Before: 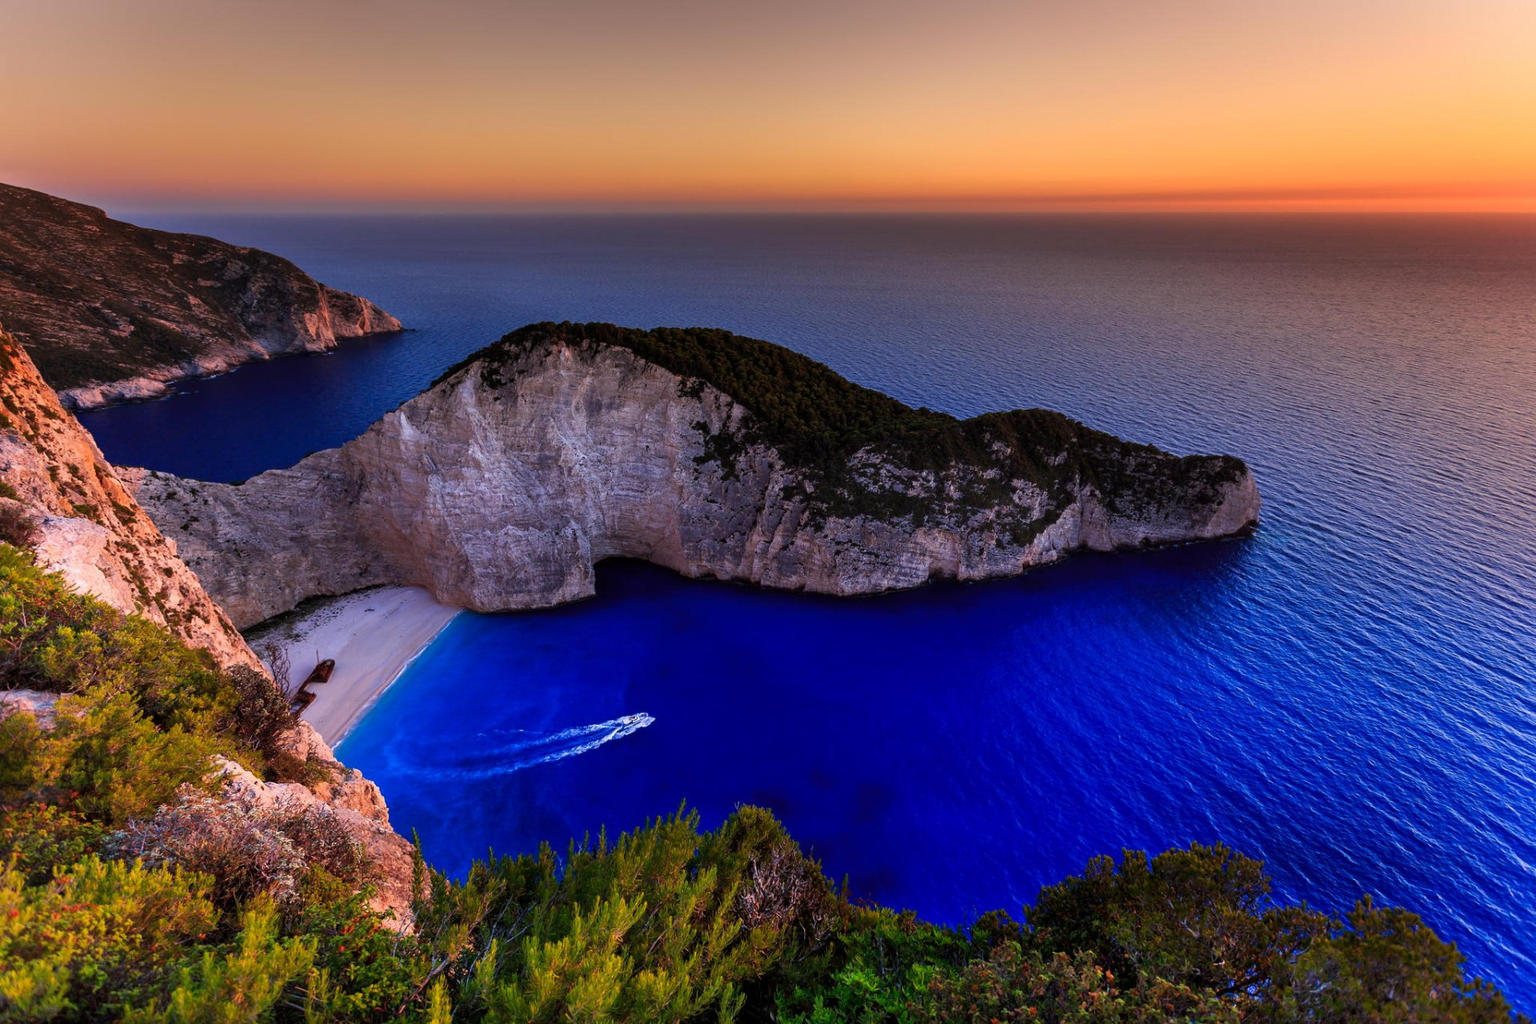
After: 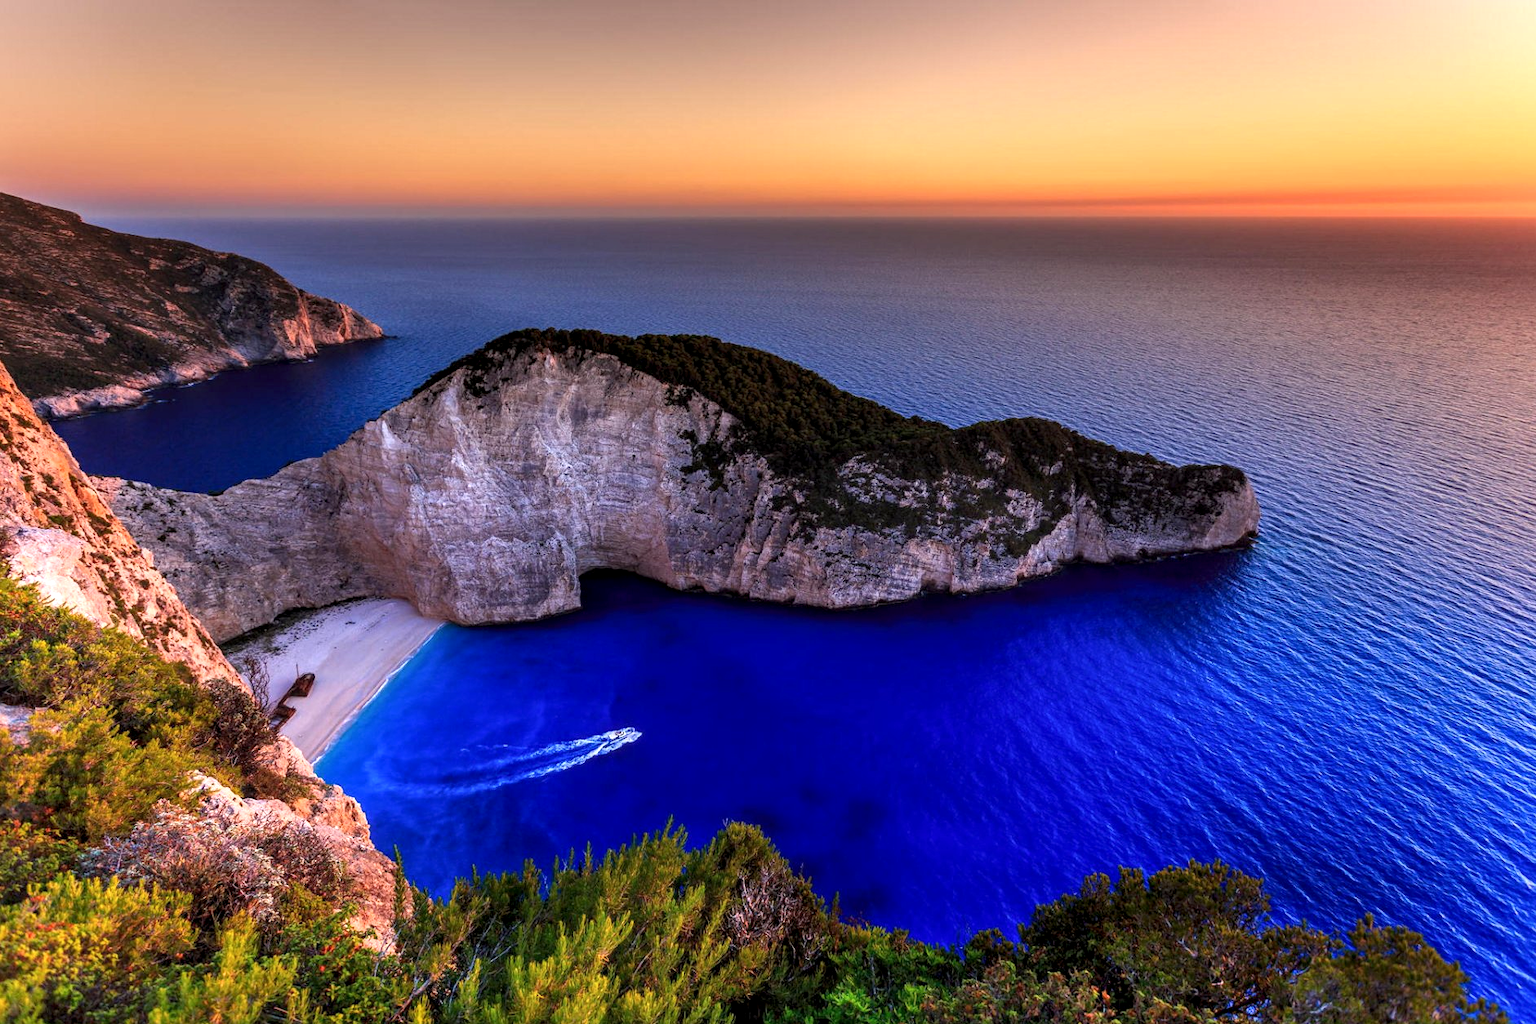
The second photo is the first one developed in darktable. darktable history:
exposure: black level correction 0, exposure 0.5 EV, compensate exposure bias true, compensate highlight preservation false
crop: left 1.743%, right 0.268%, bottom 2.011%
local contrast: on, module defaults
